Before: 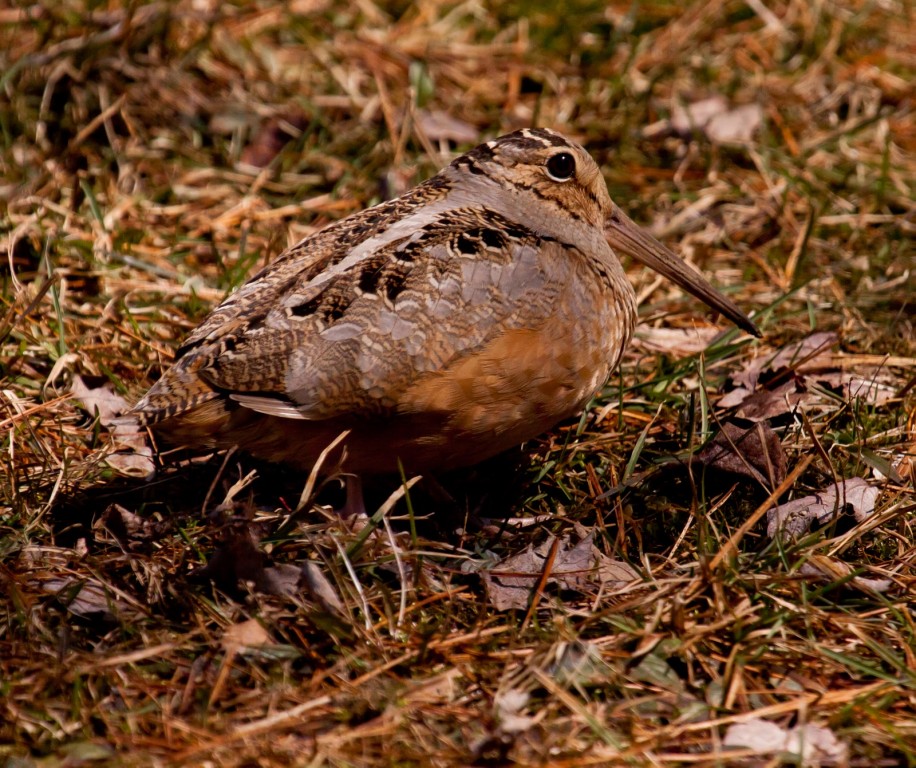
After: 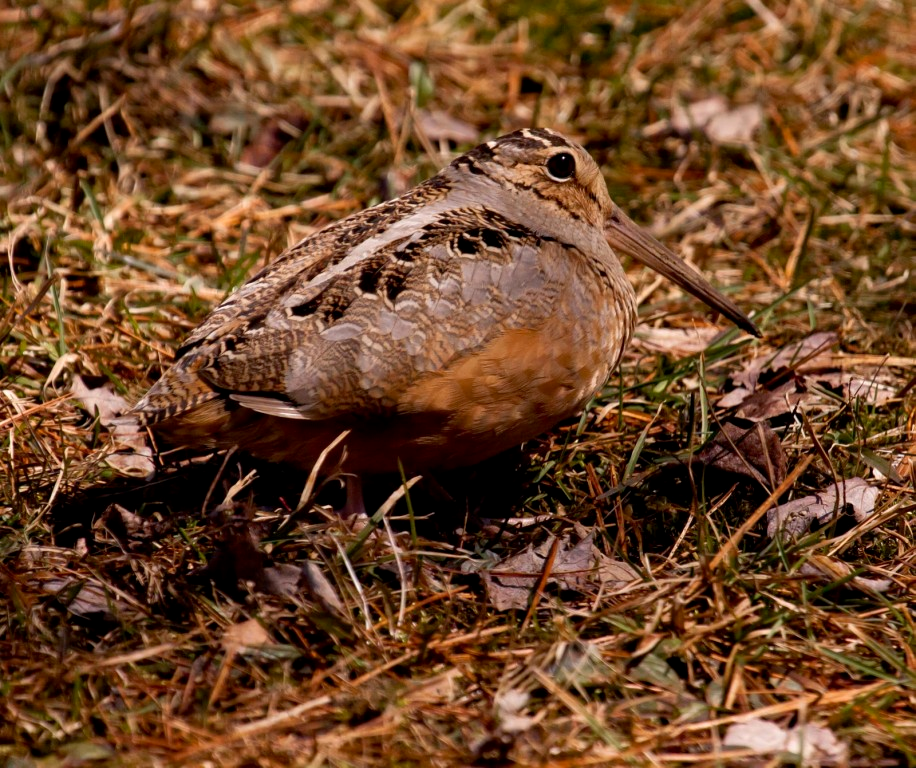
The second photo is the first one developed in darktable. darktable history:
exposure: black level correction 0.002, exposure 0.146 EV, compensate highlight preservation false
